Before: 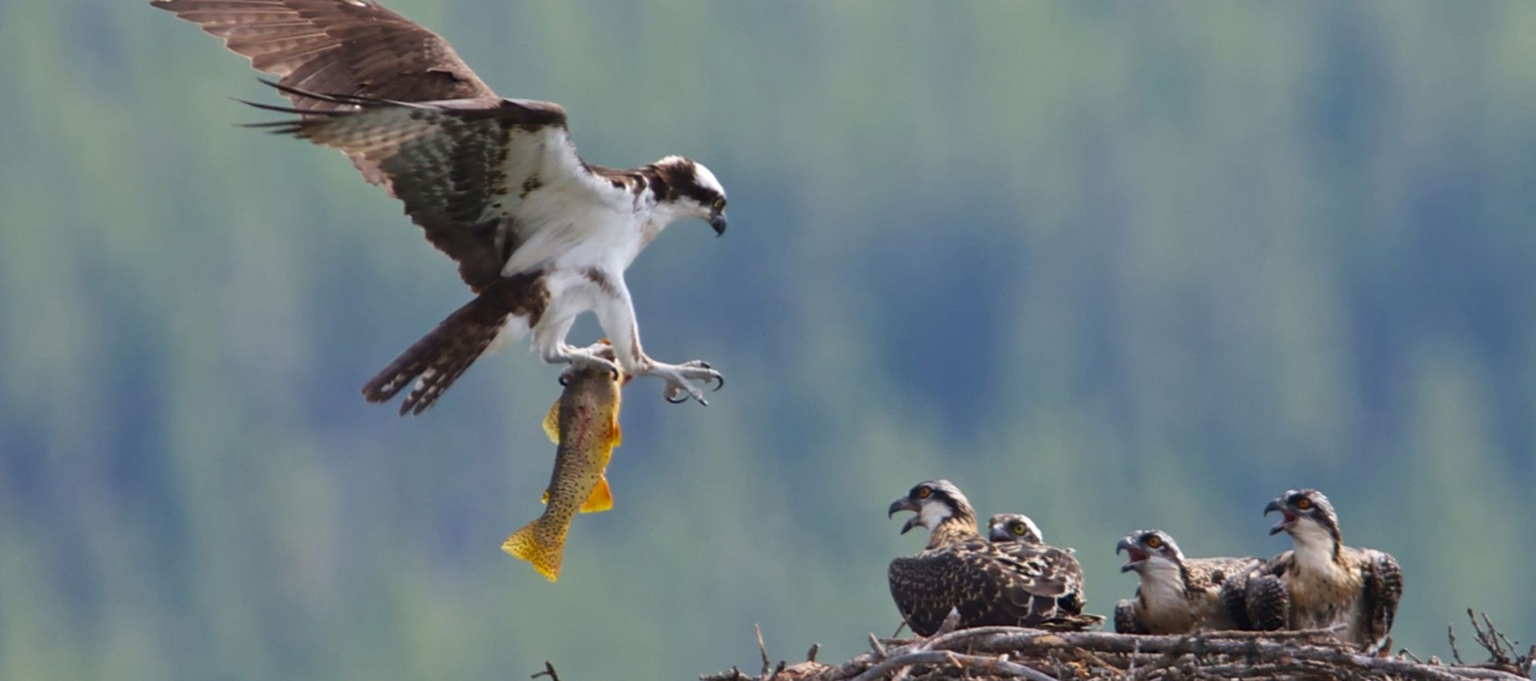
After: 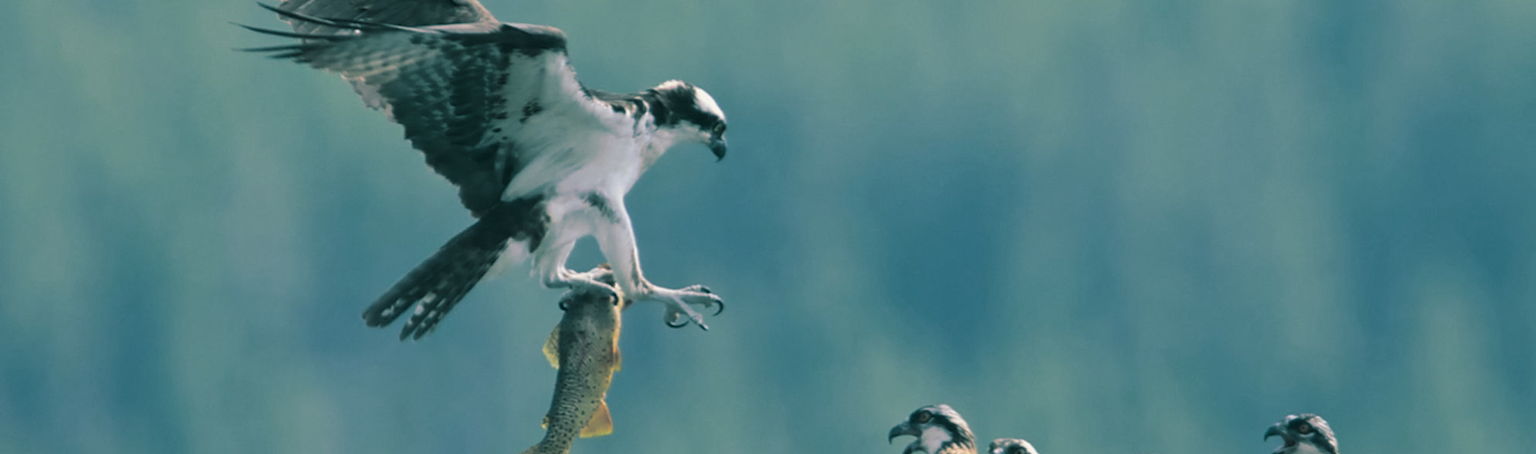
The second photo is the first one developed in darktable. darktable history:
split-toning: shadows › hue 186.43°, highlights › hue 49.29°, compress 30.29%
contrast brightness saturation: contrast -0.08, brightness -0.04, saturation -0.11
crop: top 11.166%, bottom 22.168%
